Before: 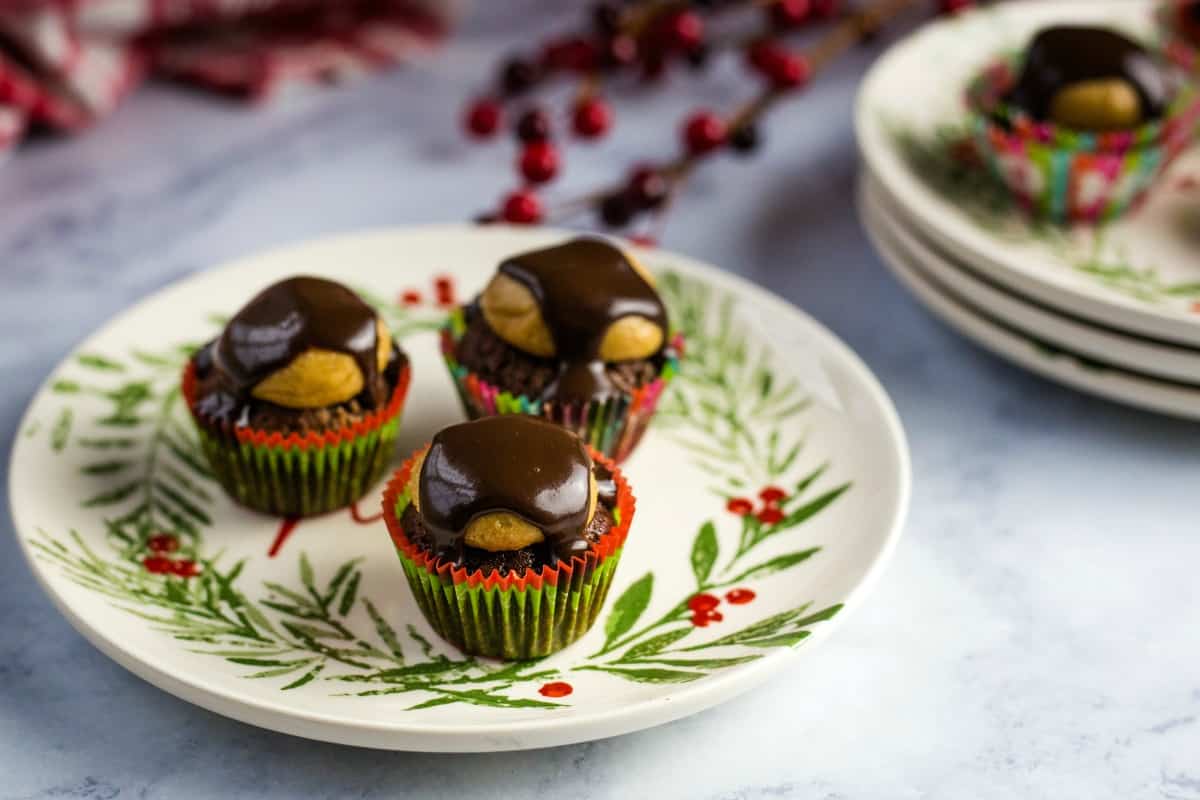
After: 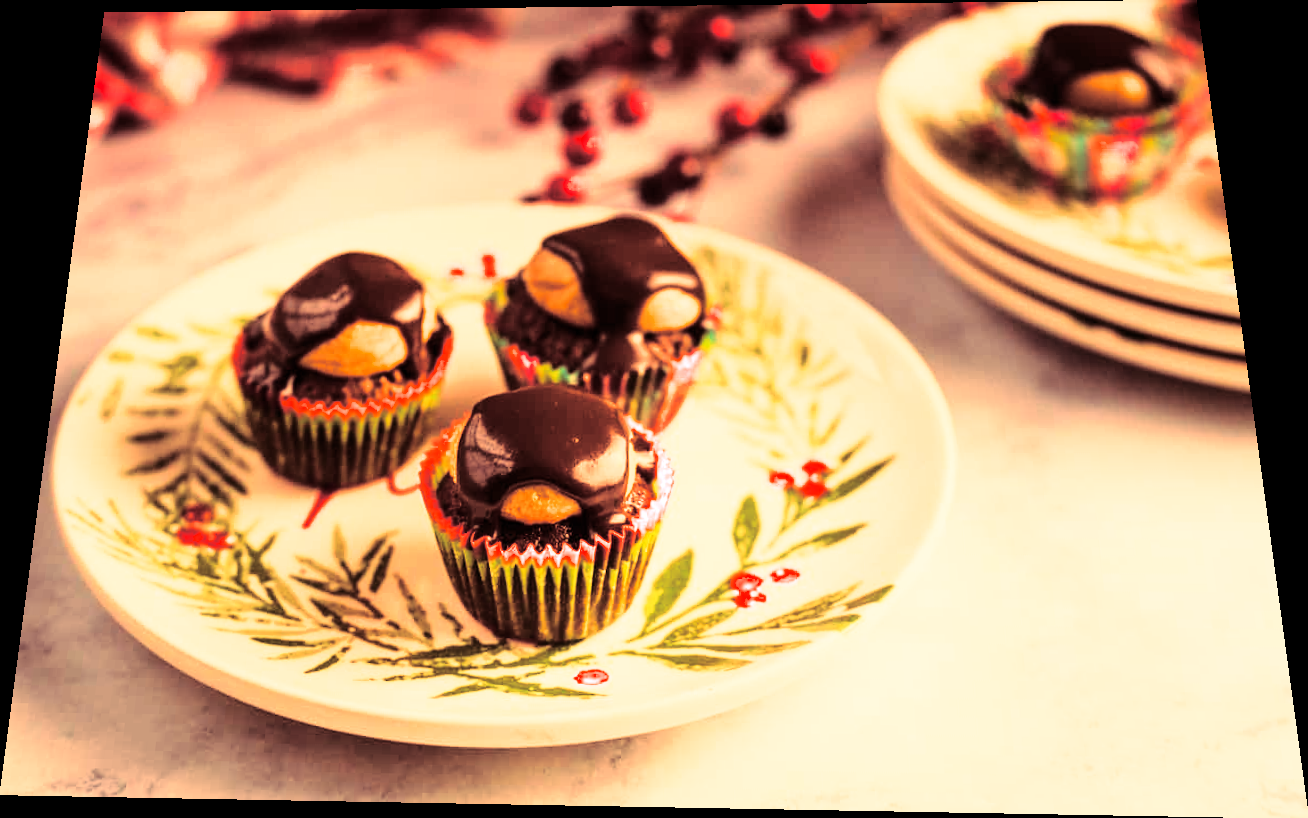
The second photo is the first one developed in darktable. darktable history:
white balance: red 1.467, blue 0.684
rotate and perspective: rotation 0.128°, lens shift (vertical) -0.181, lens shift (horizontal) -0.044, shear 0.001, automatic cropping off
base curve: curves: ch0 [(0, 0) (0.028, 0.03) (0.121, 0.232) (0.46, 0.748) (0.859, 0.968) (1, 1)]
split-toning: shadows › hue 360°
